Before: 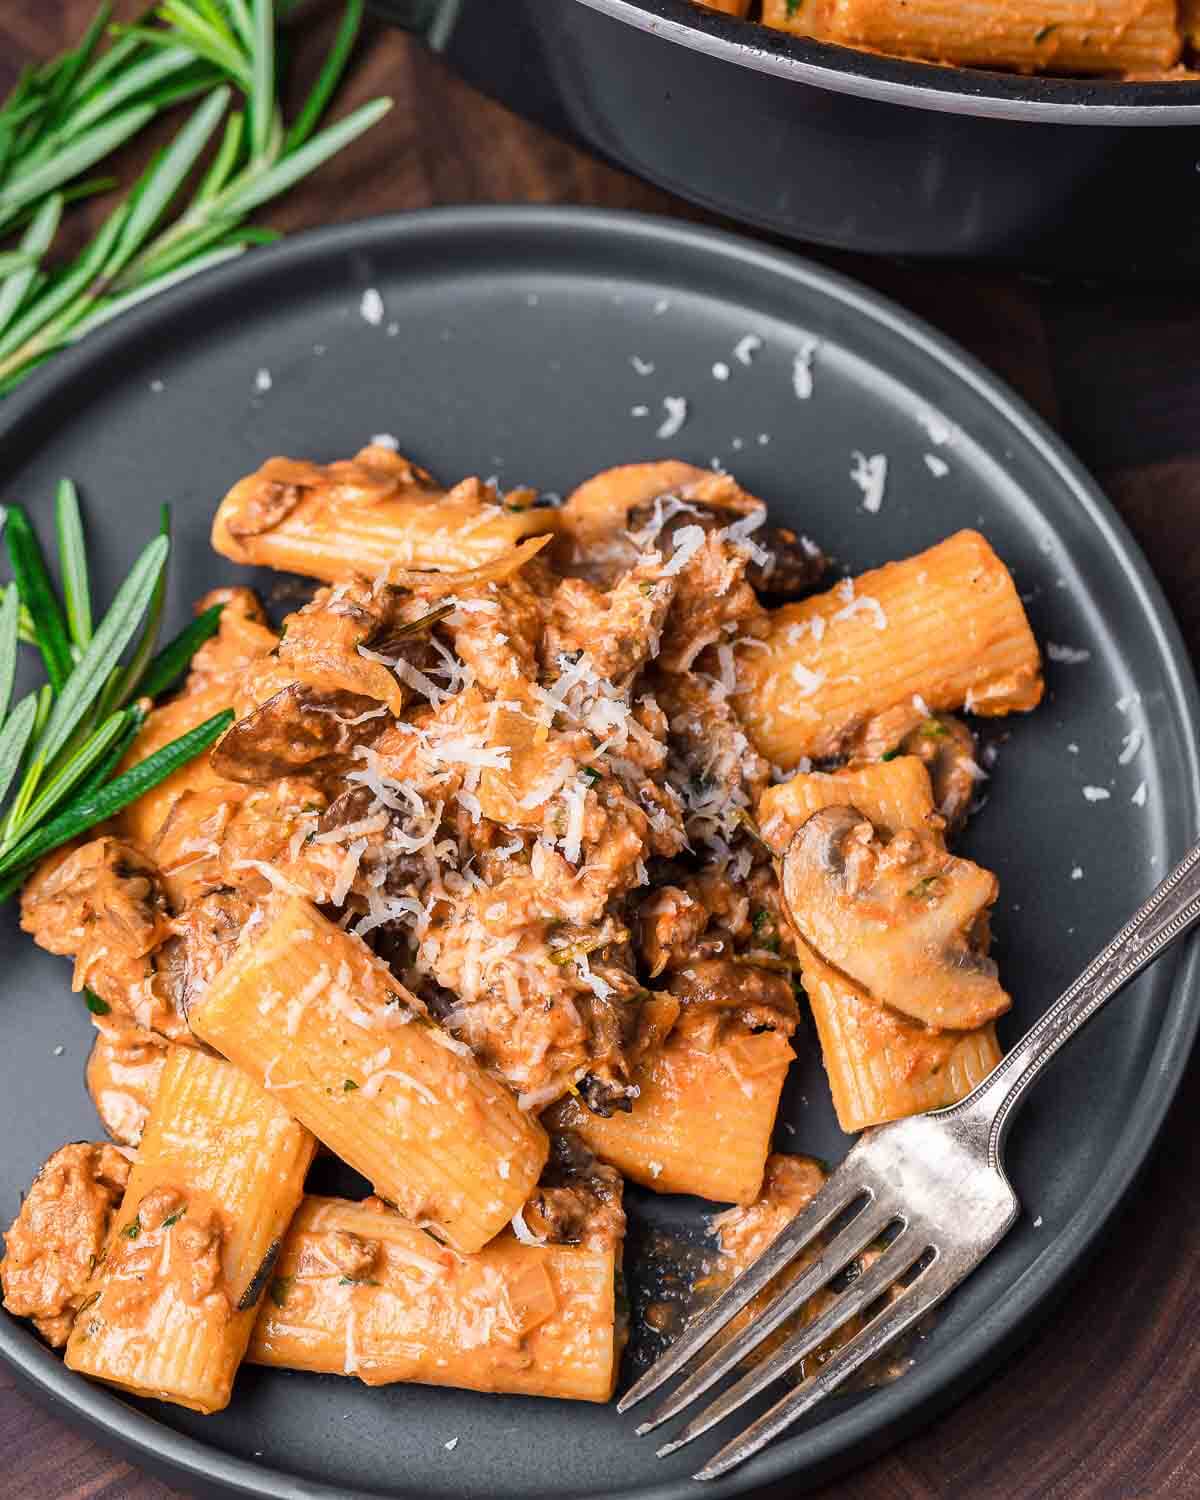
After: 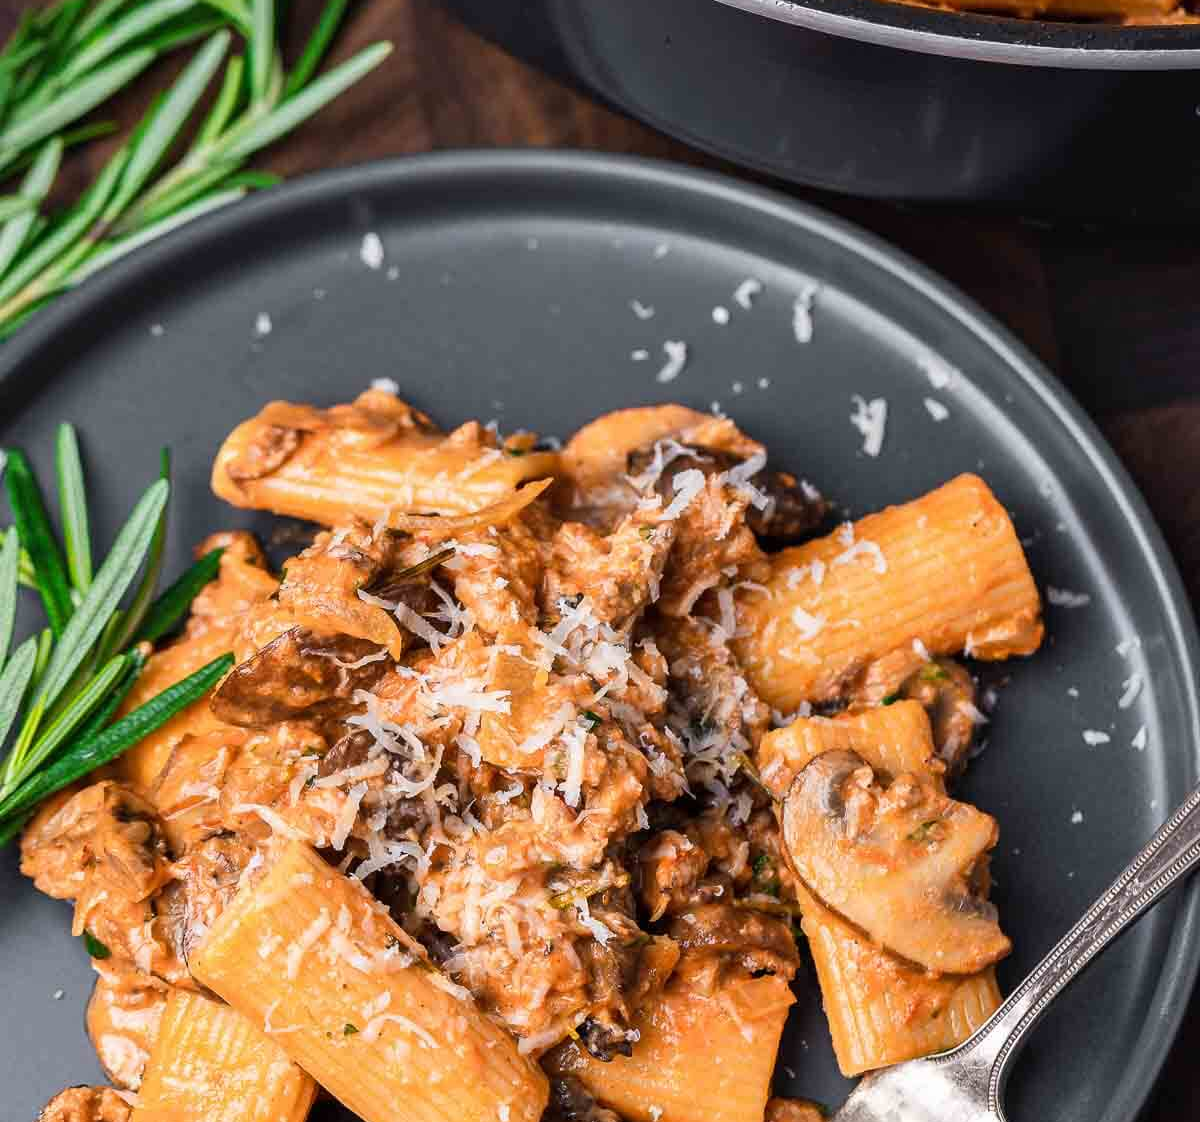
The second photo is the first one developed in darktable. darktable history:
crop: top 3.776%, bottom 21.368%
